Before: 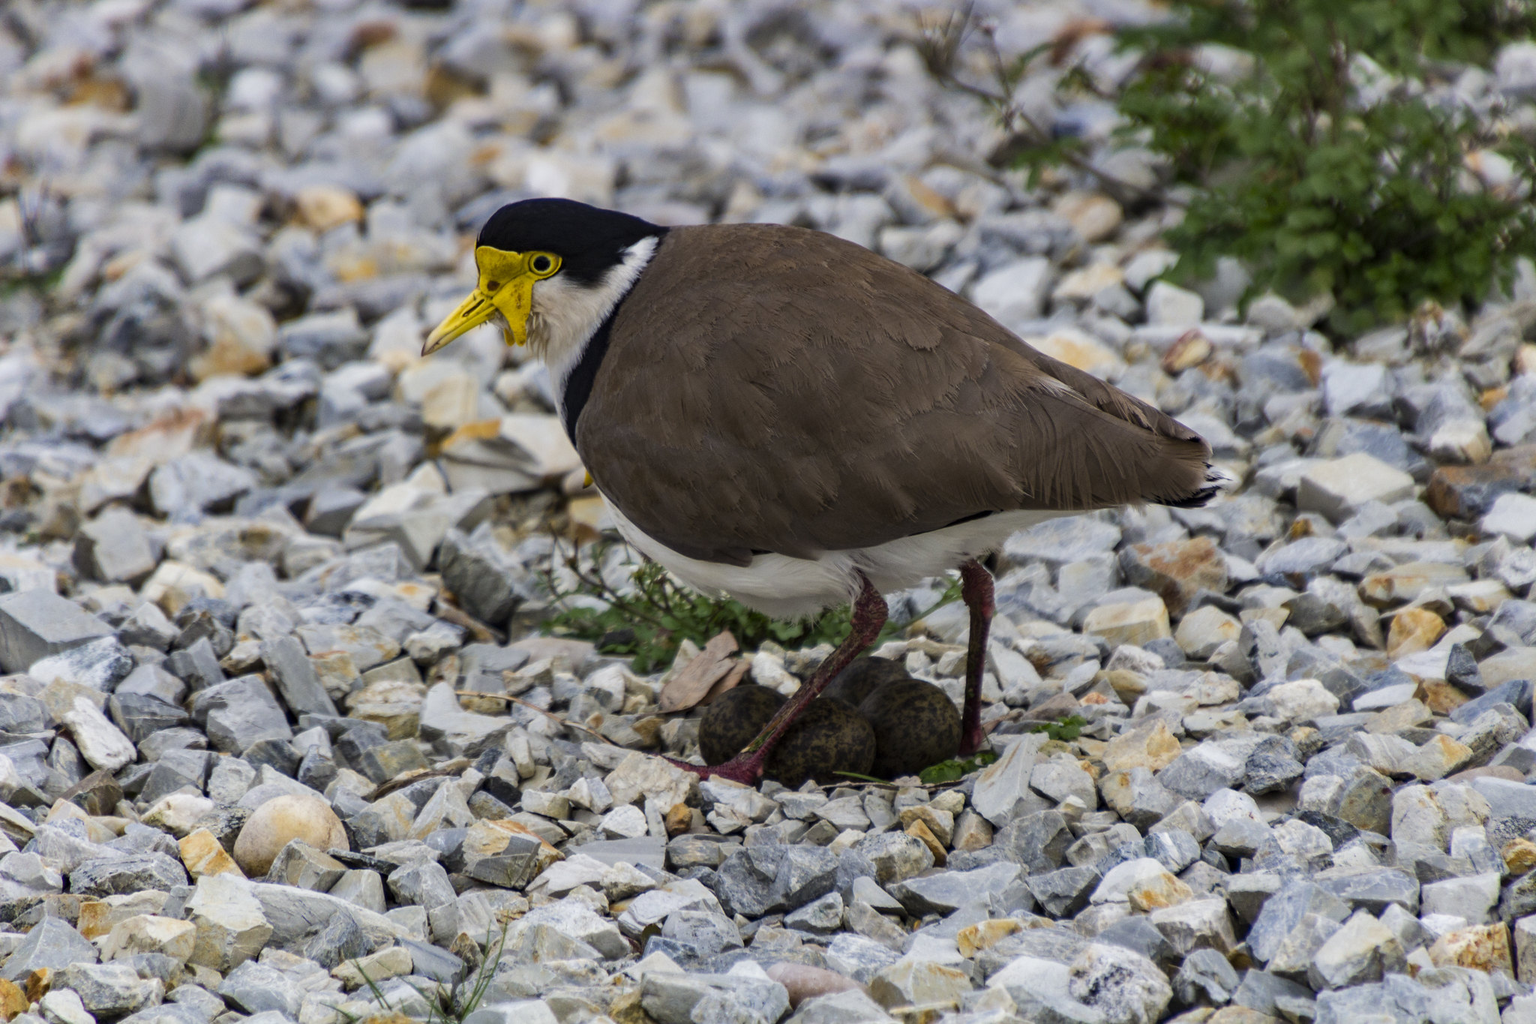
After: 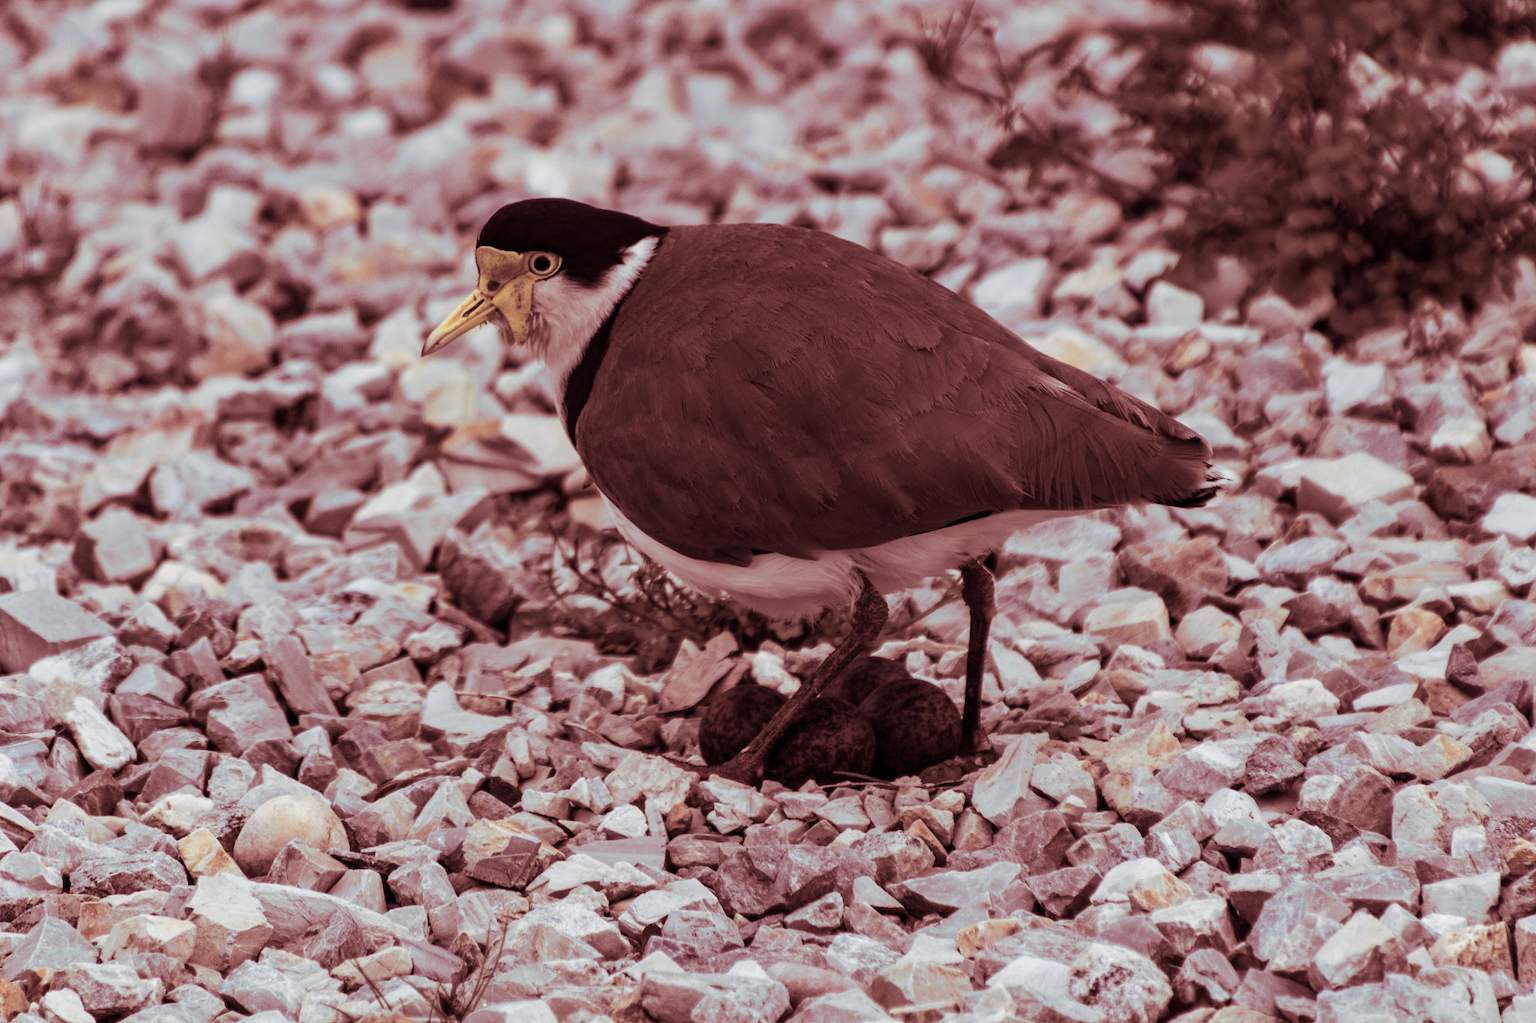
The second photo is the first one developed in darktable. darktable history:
color correction: saturation 0.5
split-toning: highlights › saturation 0, balance -61.83
